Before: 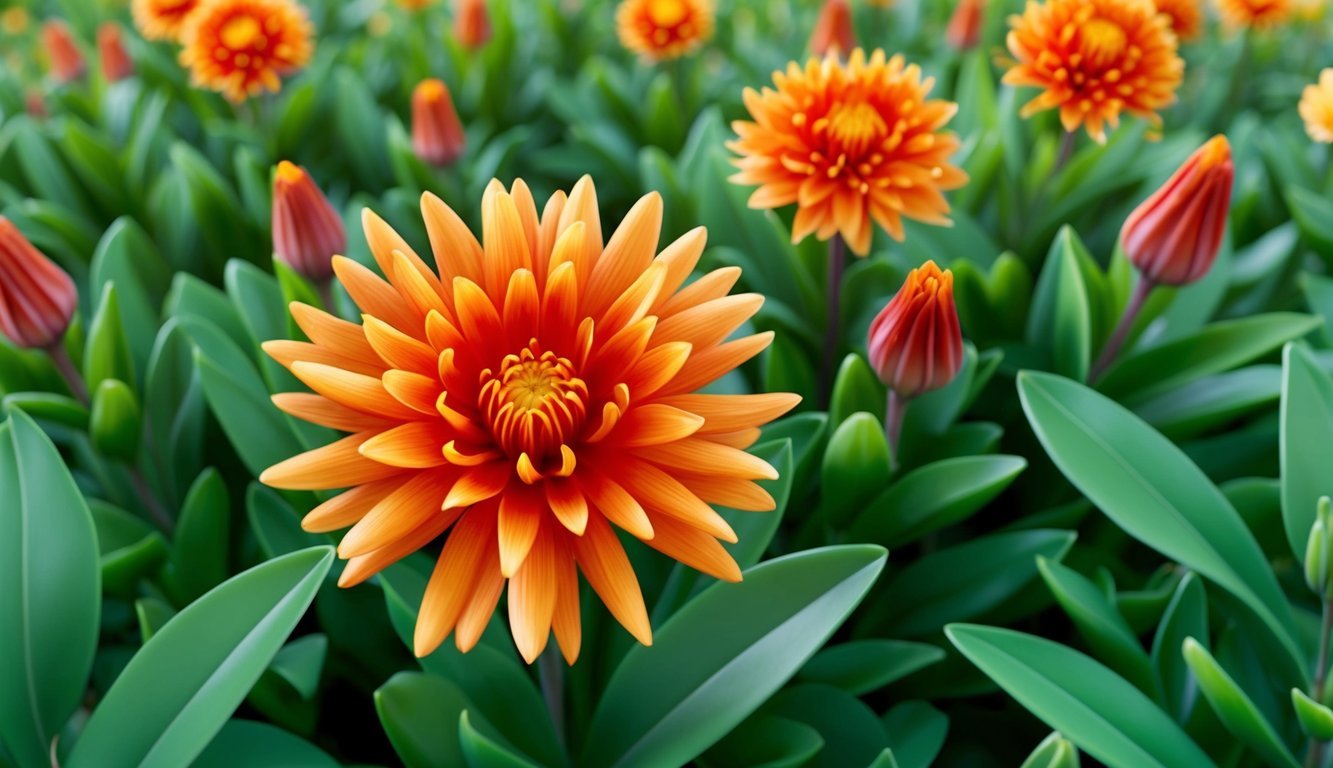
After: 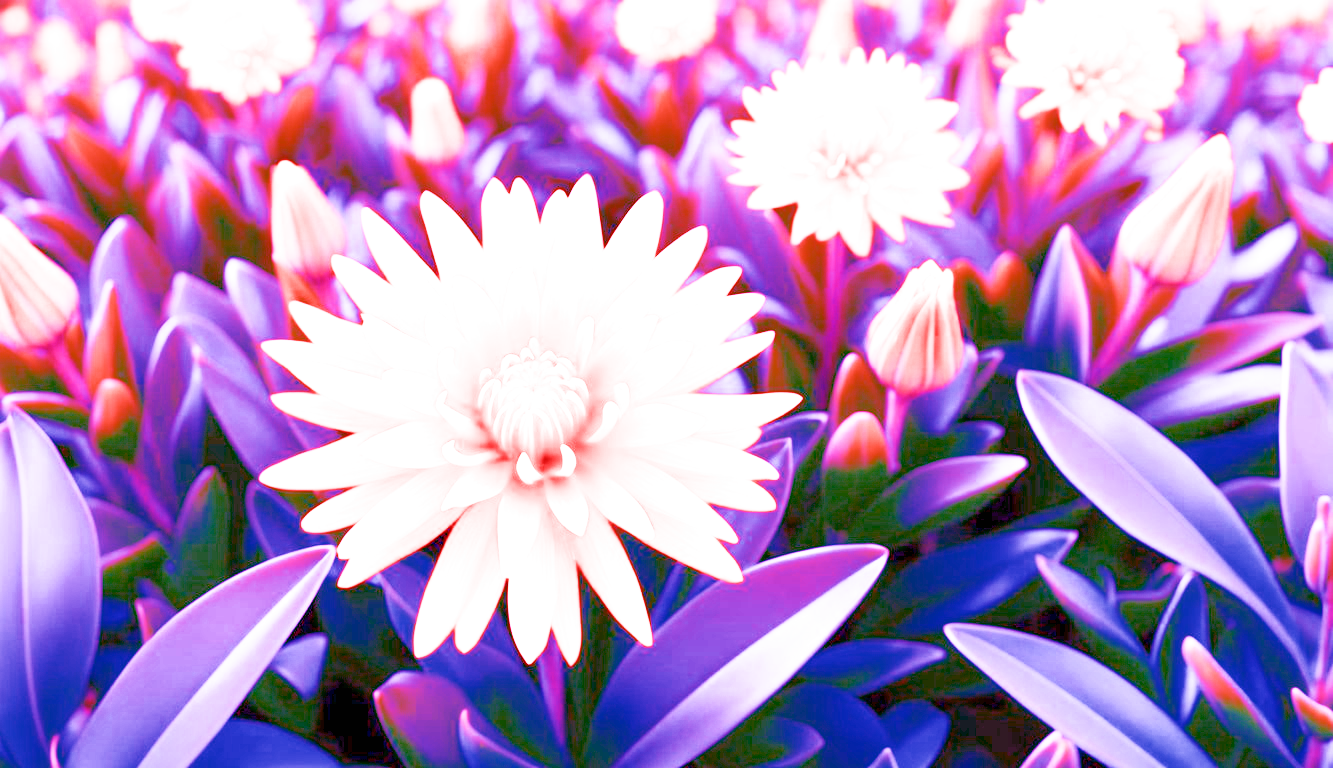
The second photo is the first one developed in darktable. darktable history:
white balance: red 8, blue 8
filmic rgb: black relative exposure -14 EV, white relative exposure 8 EV, threshold 3 EV, hardness 3.74, latitude 50%, contrast 0.5, color science v5 (2021), contrast in shadows safe, contrast in highlights safe, enable highlight reconstruction true
